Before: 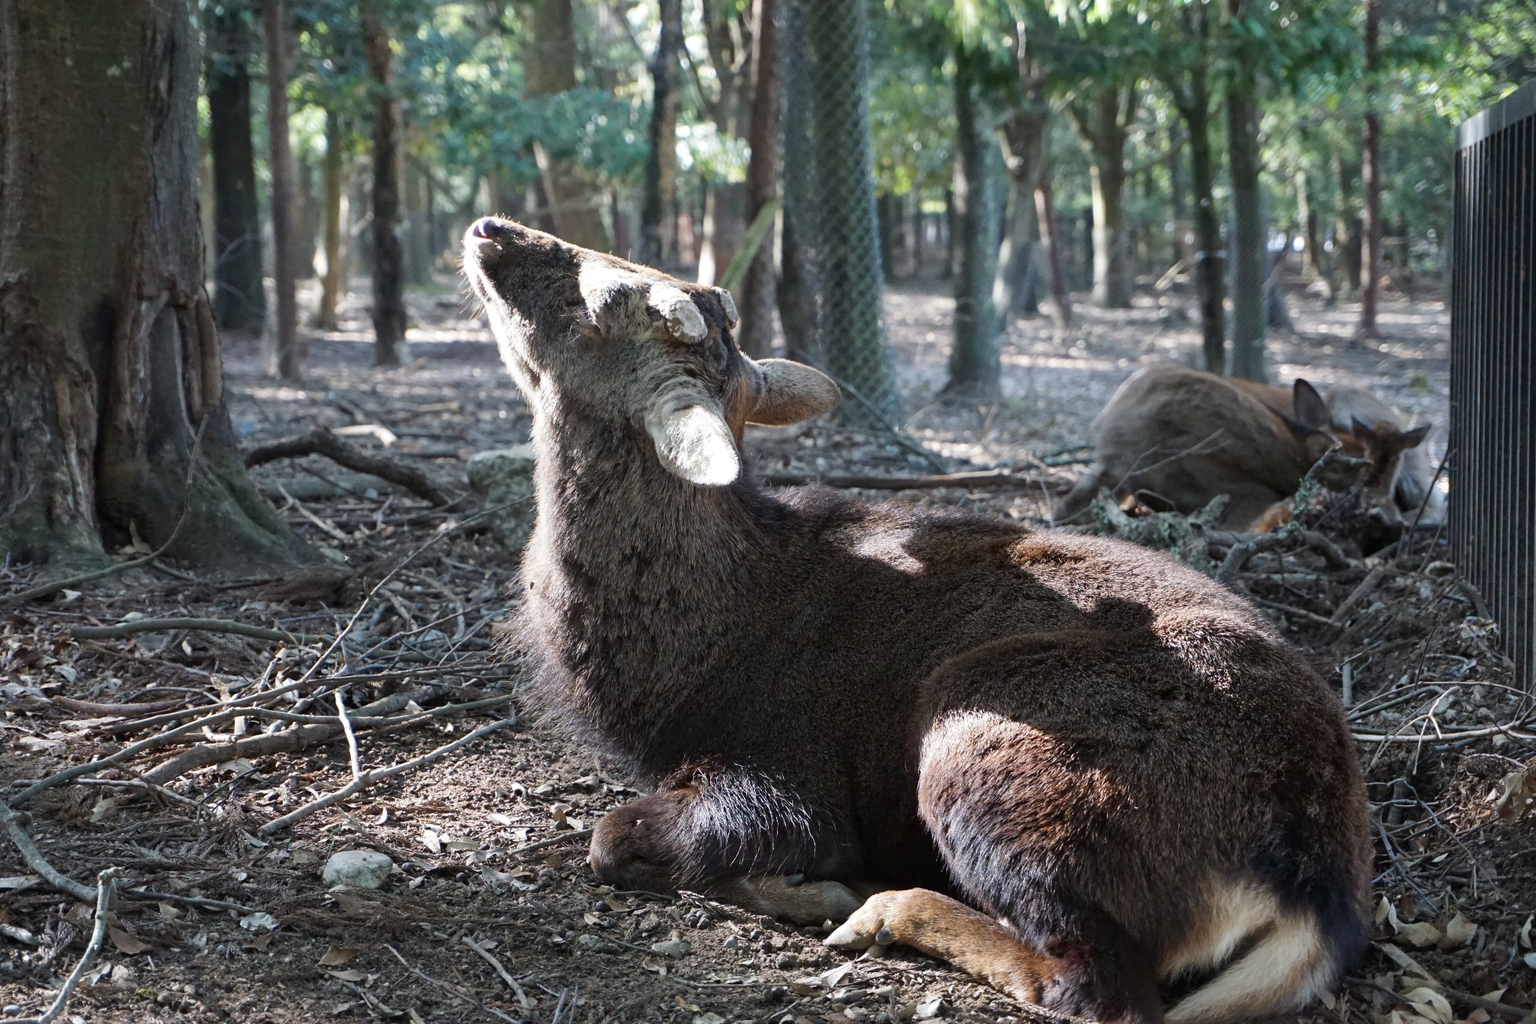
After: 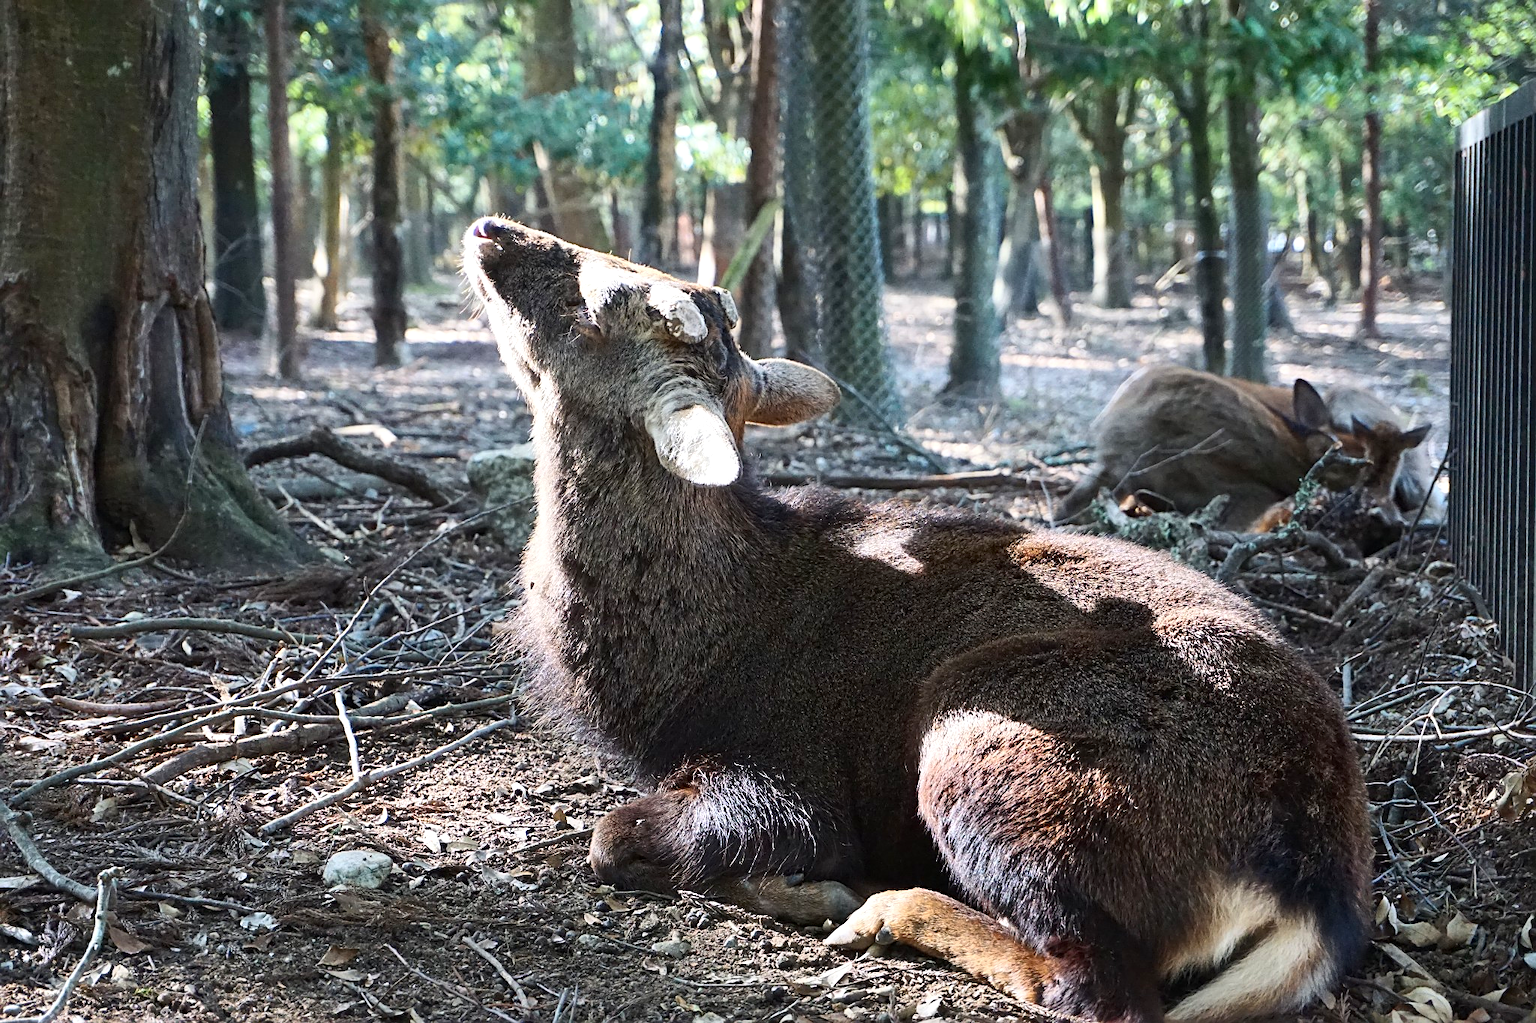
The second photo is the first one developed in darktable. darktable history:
exposure: exposure 0.196 EV, compensate highlight preservation false
sharpen: on, module defaults
contrast brightness saturation: contrast 0.231, brightness 0.111, saturation 0.287
